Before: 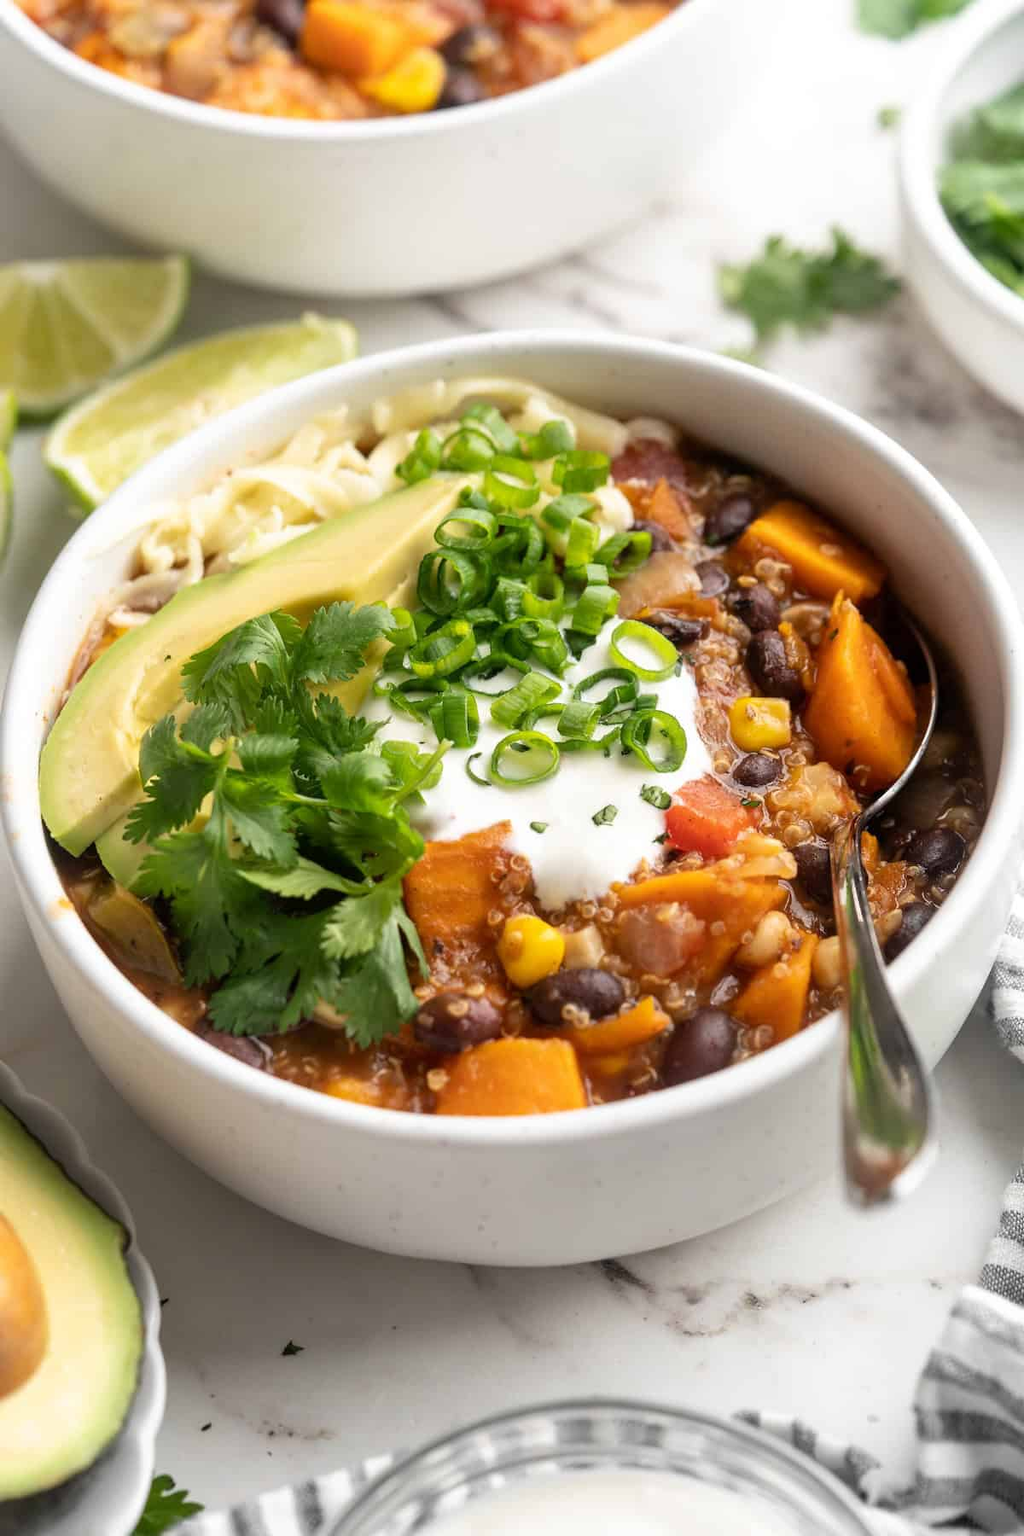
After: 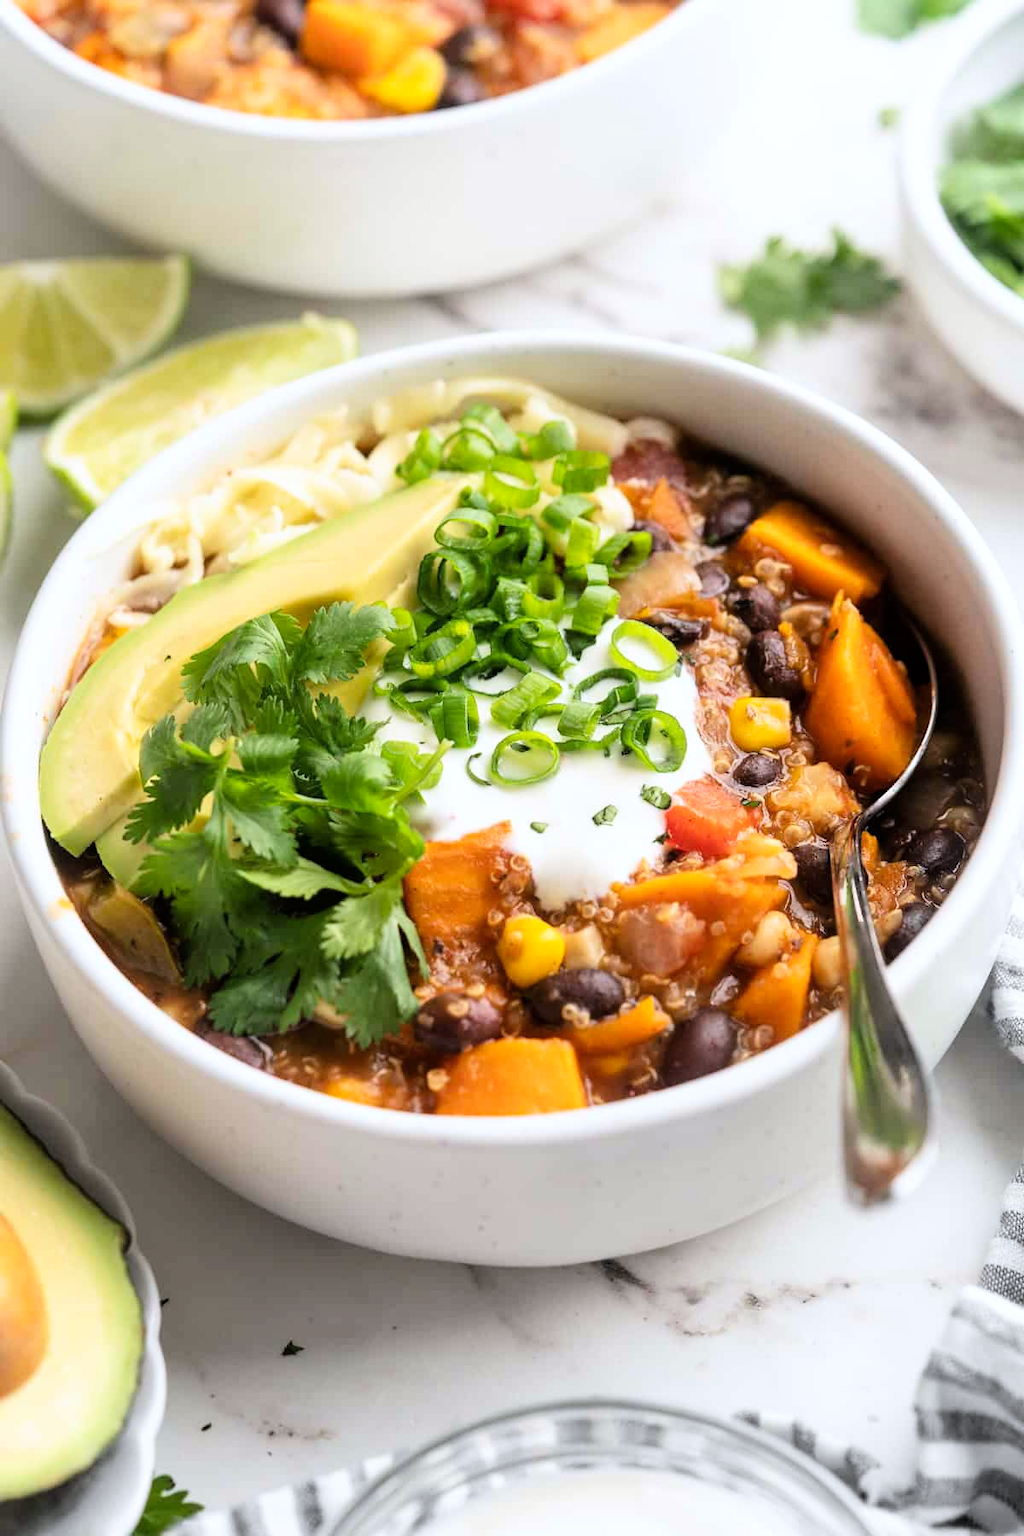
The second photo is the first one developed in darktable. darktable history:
white balance: red 0.983, blue 1.036
tone curve: curves: ch0 [(0, 0) (0.004, 0.001) (0.133, 0.112) (0.325, 0.362) (0.832, 0.893) (1, 1)], color space Lab, linked channels, preserve colors none
